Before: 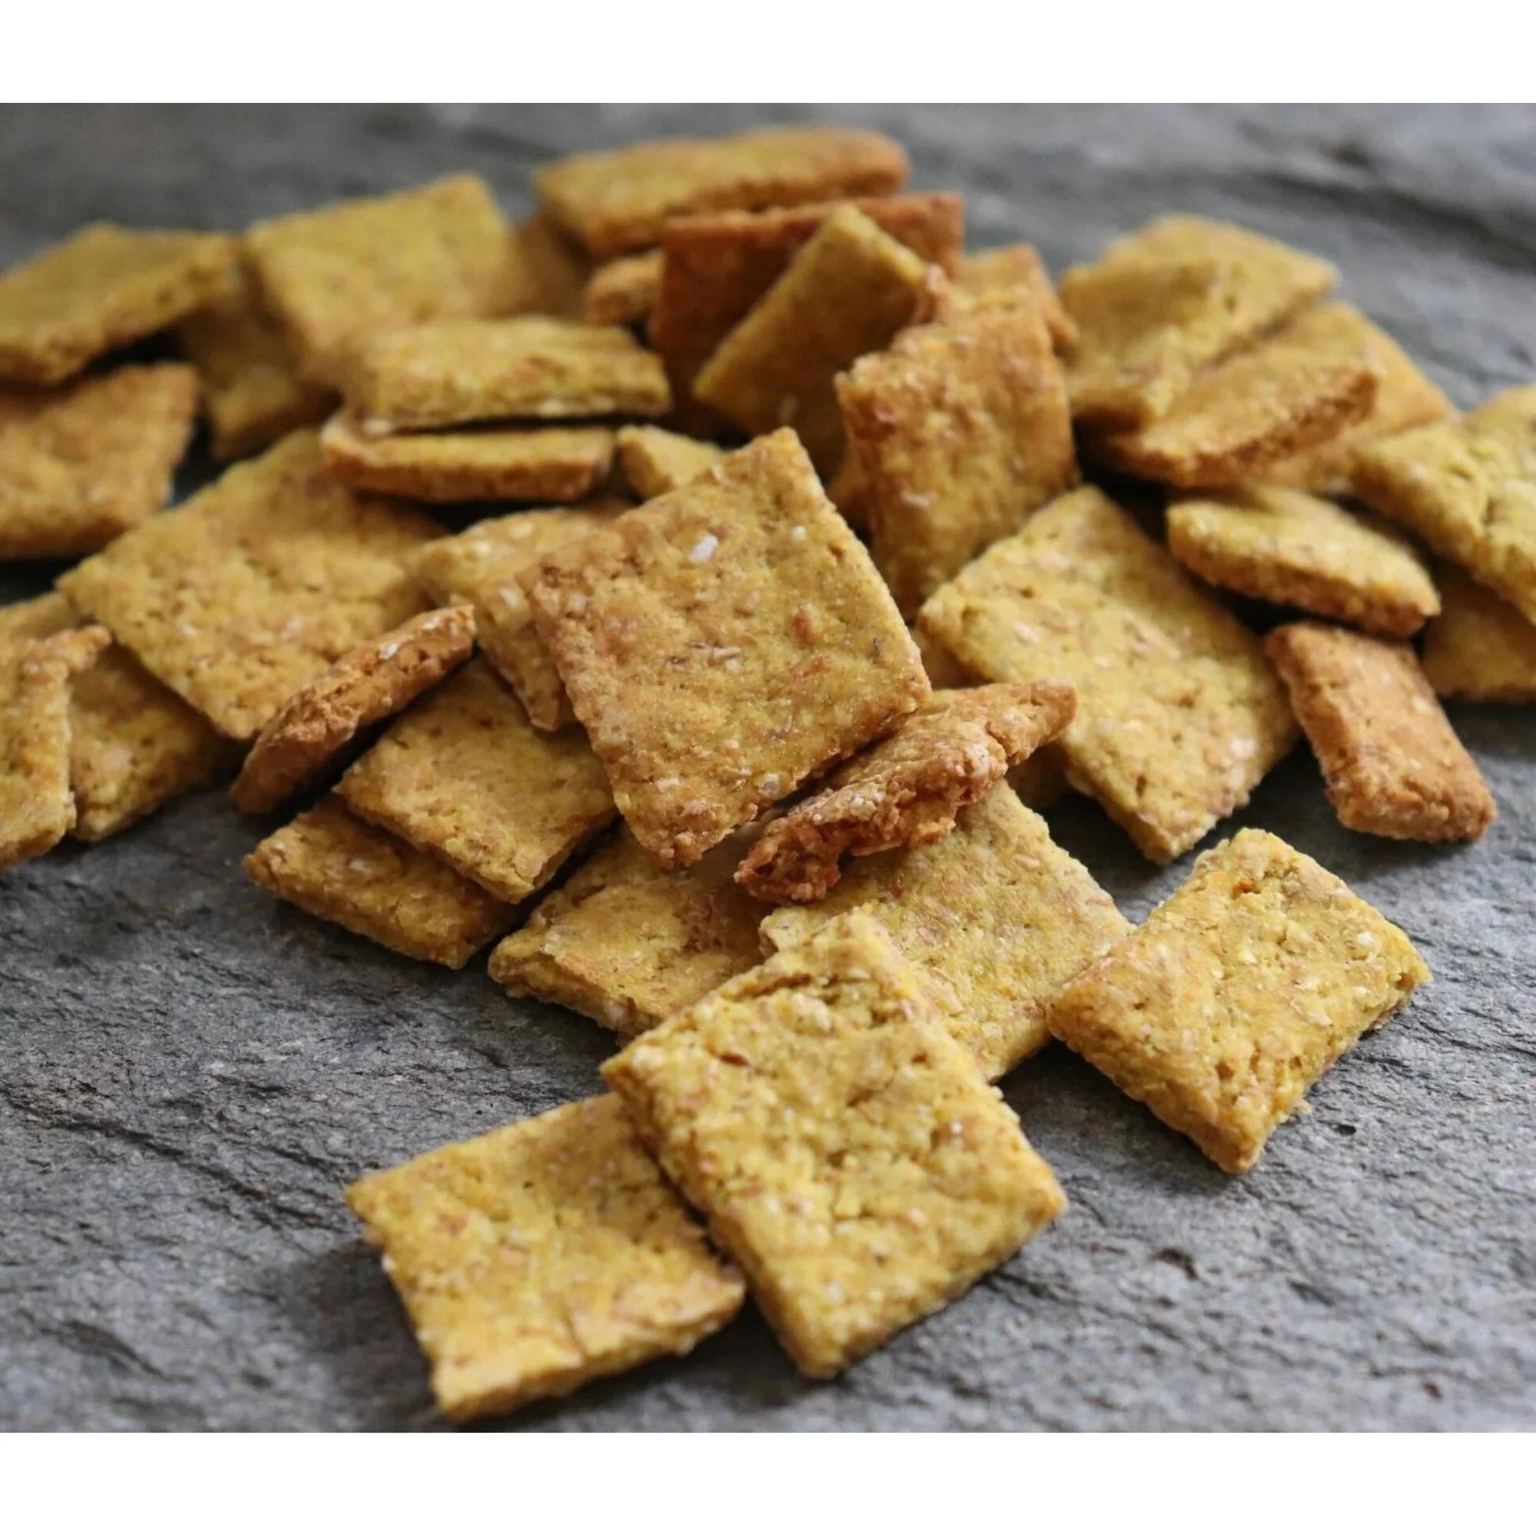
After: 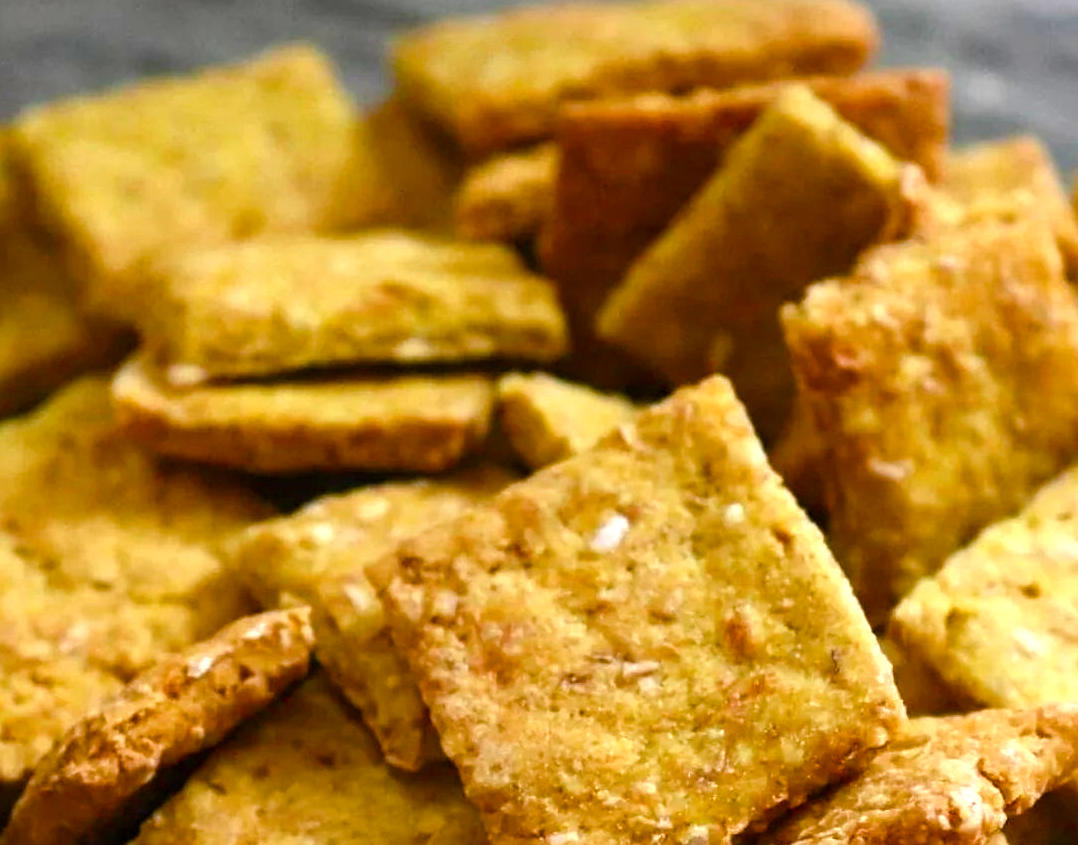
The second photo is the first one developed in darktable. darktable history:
sharpen: amount 0.2
color balance rgb: linear chroma grading › shadows -2.2%, linear chroma grading › highlights -15%, linear chroma grading › global chroma -10%, linear chroma grading › mid-tones -10%, perceptual saturation grading › global saturation 45%, perceptual saturation grading › highlights -50%, perceptual saturation grading › shadows 30%, perceptual brilliance grading › global brilliance 18%, global vibrance 45%
exposure: exposure 0.081 EV, compensate highlight preservation false
crop: left 15.306%, top 9.065%, right 30.789%, bottom 48.638%
